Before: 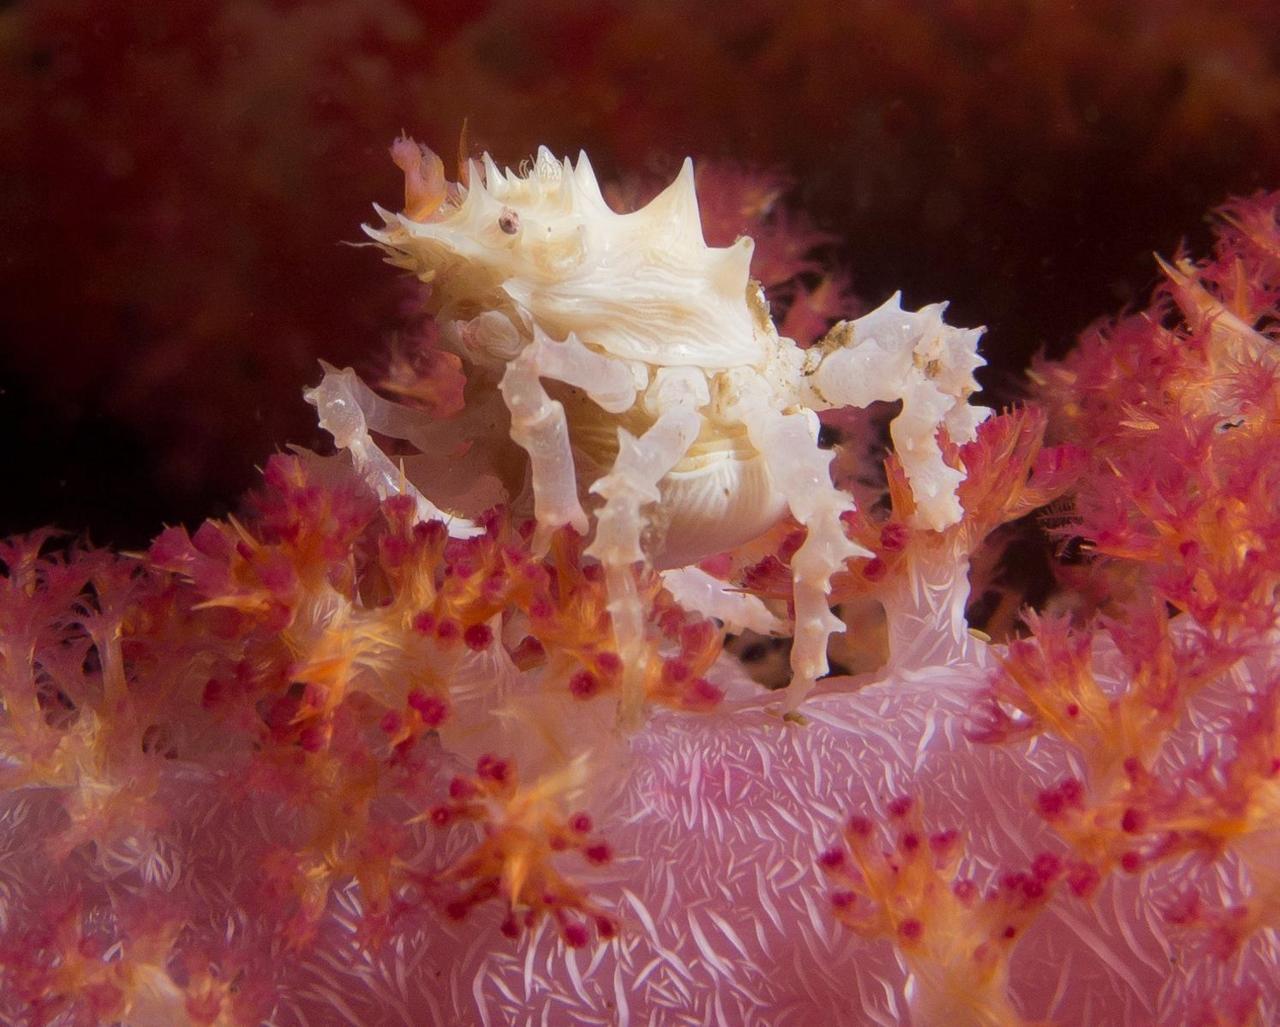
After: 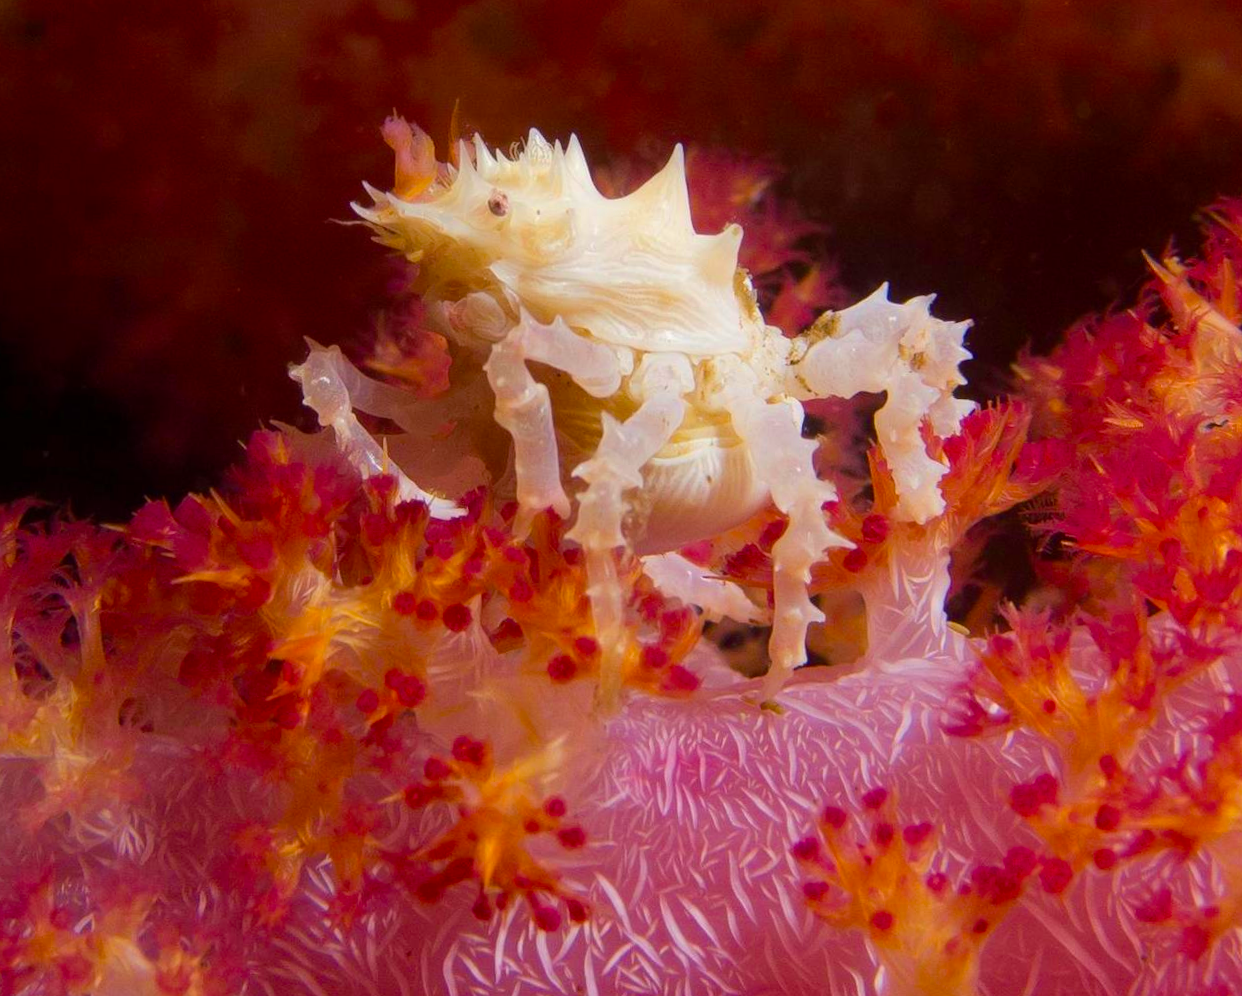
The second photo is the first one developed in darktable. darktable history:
crop and rotate: angle -1.42°
velvia: strength 32.58%, mid-tones bias 0.207
